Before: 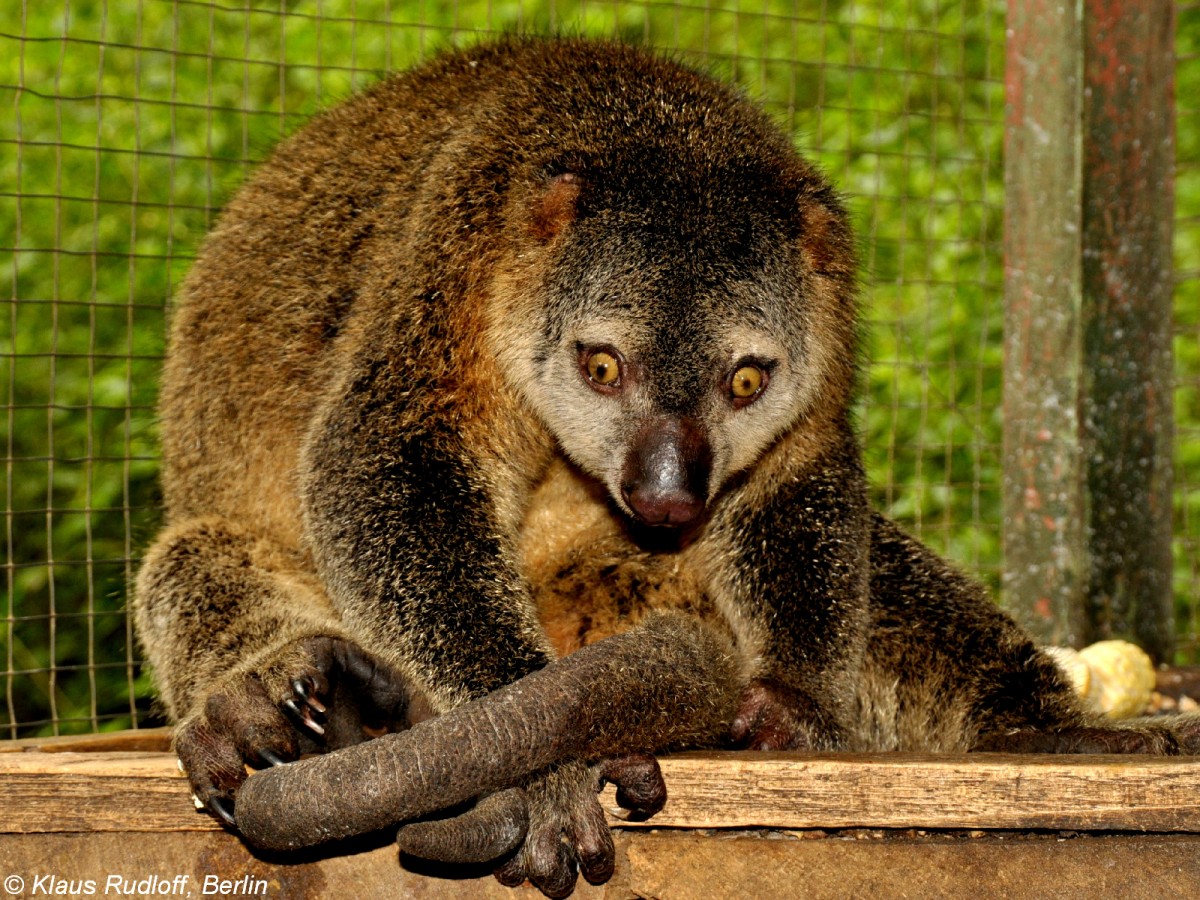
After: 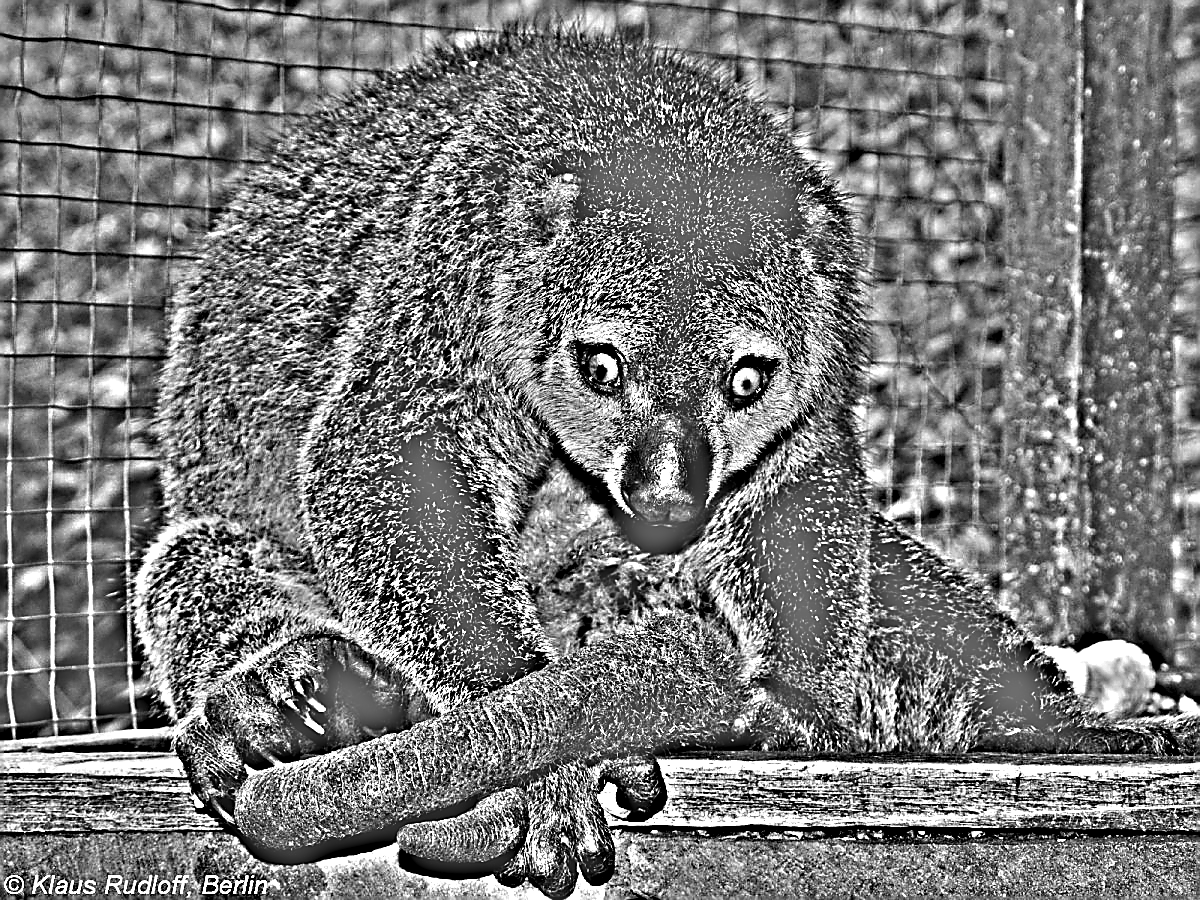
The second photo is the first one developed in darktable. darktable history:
sharpen: radius 1.4, amount 1.25, threshold 0.7
tone equalizer: -8 EV -0.75 EV, -7 EV -0.7 EV, -6 EV -0.6 EV, -5 EV -0.4 EV, -3 EV 0.4 EV, -2 EV 0.6 EV, -1 EV 0.7 EV, +0 EV 0.75 EV, edges refinement/feathering 500, mask exposure compensation -1.57 EV, preserve details no
highpass: on, module defaults
